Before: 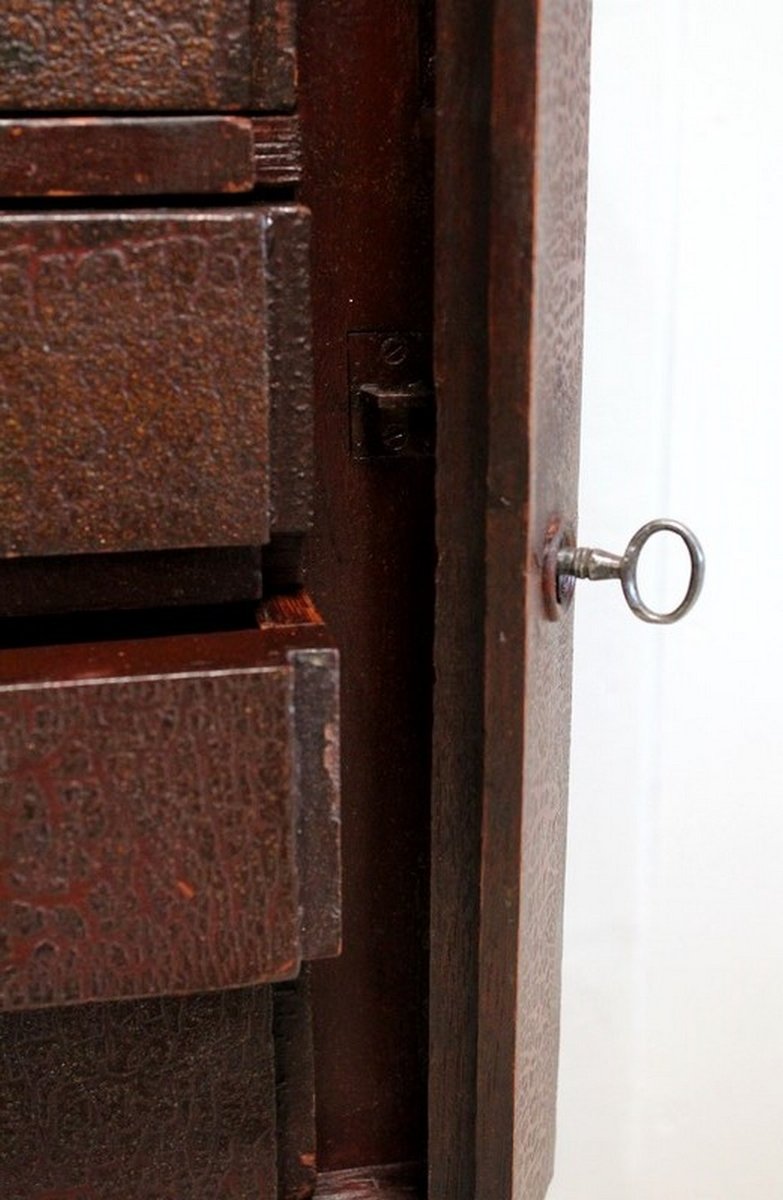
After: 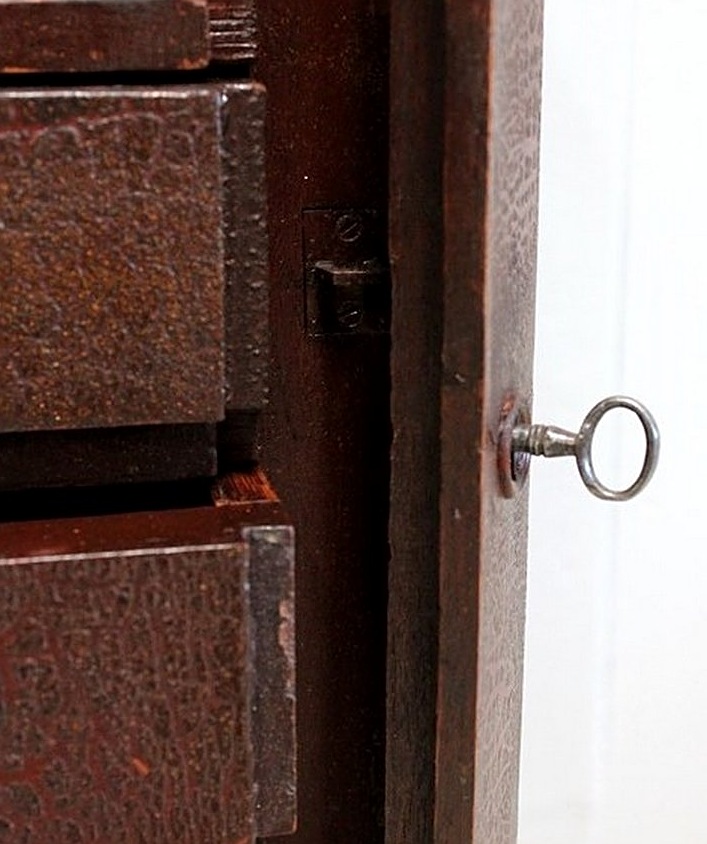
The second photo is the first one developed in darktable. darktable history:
sharpen: on, module defaults
crop: left 5.872%, top 10.267%, right 3.765%, bottom 19.391%
local contrast: mode bilateral grid, contrast 10, coarseness 25, detail 115%, midtone range 0.2
